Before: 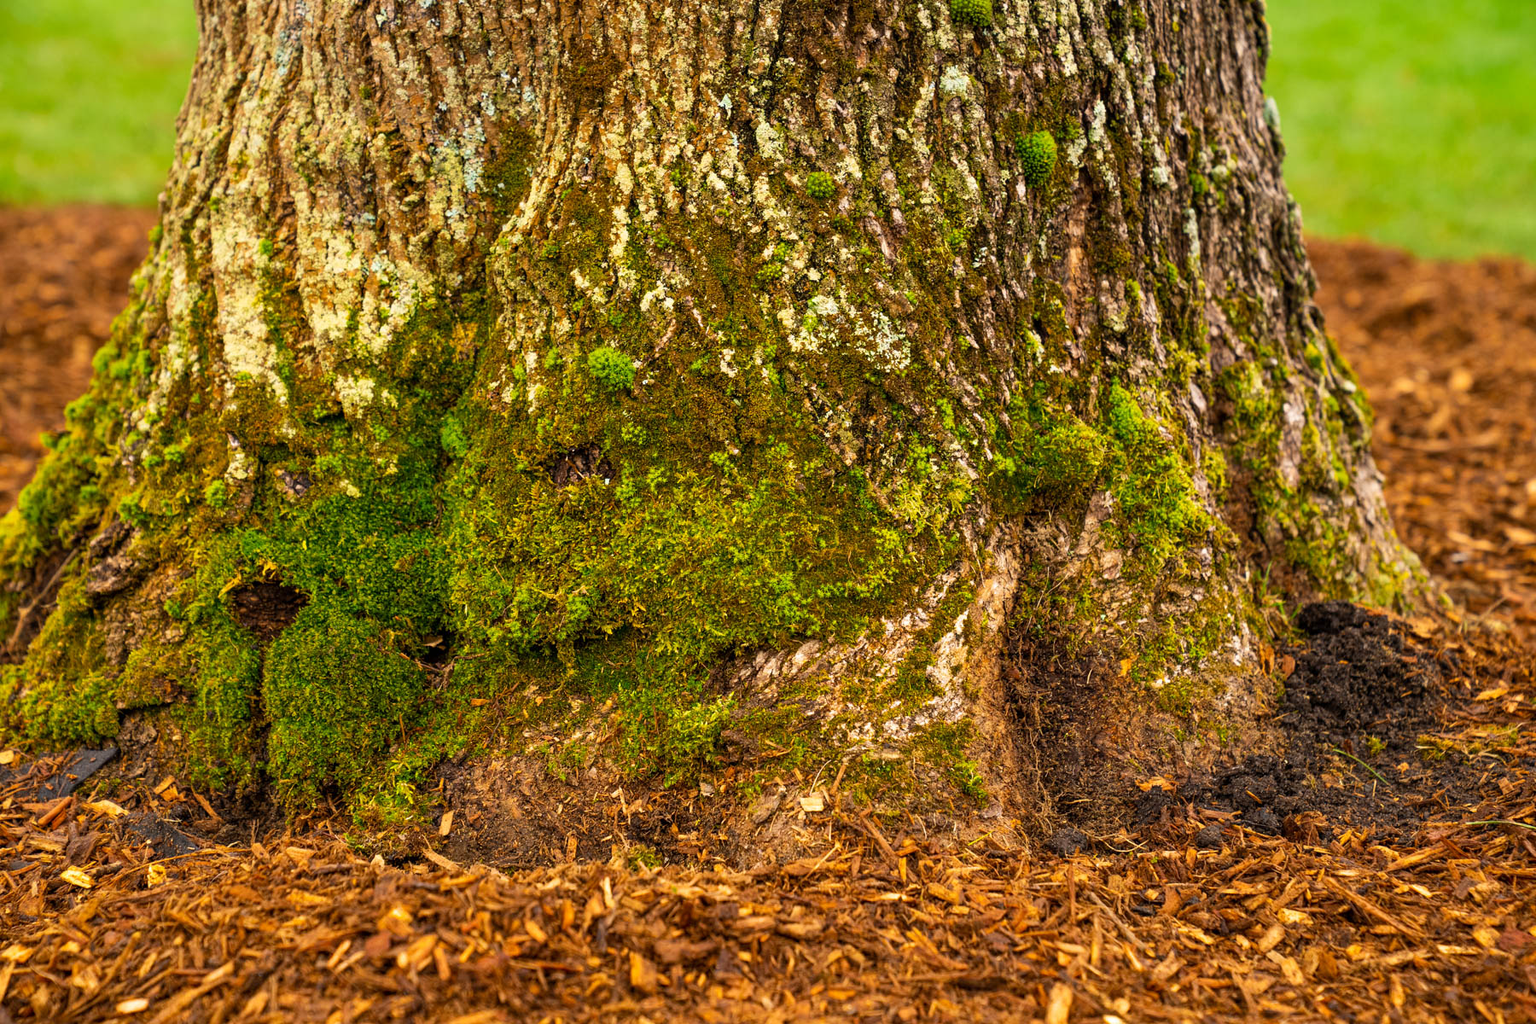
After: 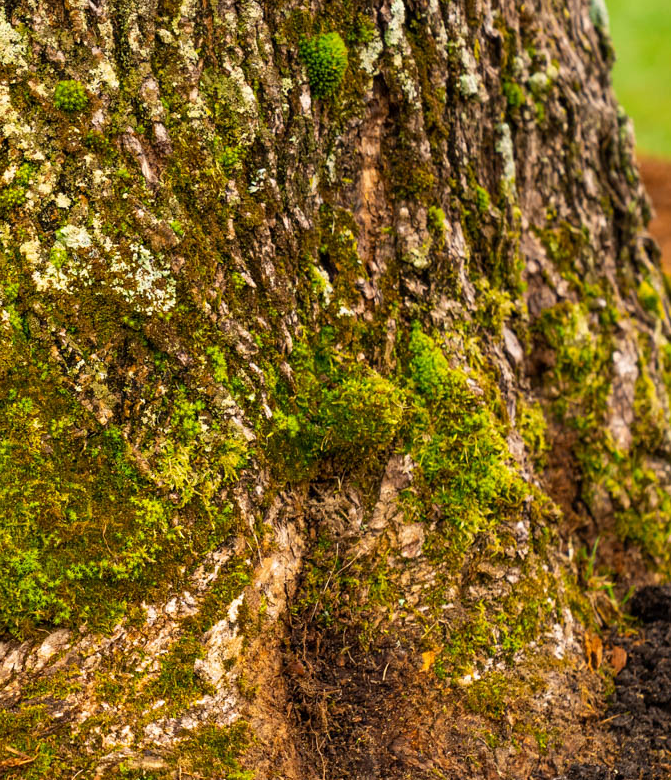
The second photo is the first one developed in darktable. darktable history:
crop and rotate: left 49.546%, top 10.13%, right 13.159%, bottom 24.865%
